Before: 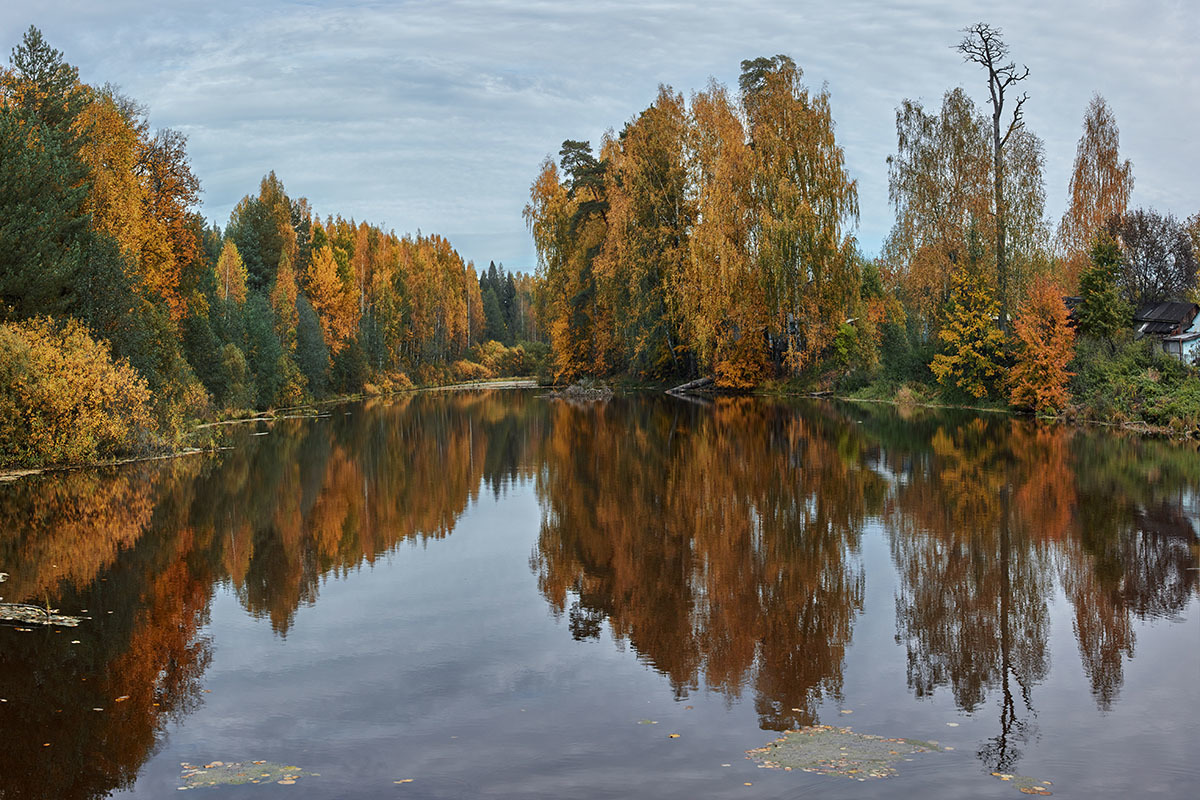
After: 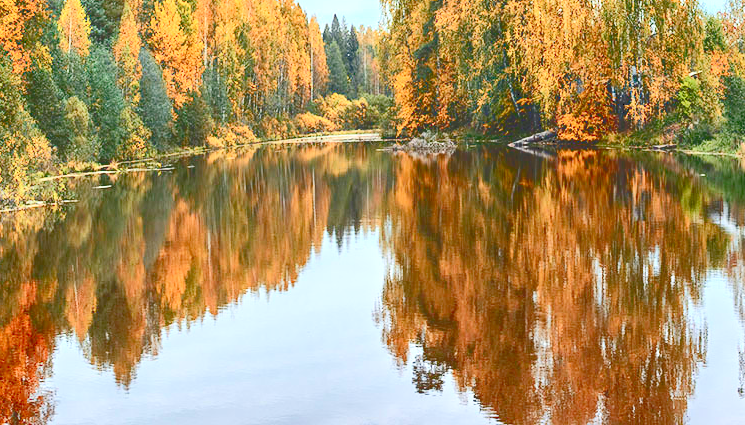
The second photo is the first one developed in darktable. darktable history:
levels: levels [0.008, 0.318, 0.836]
crop: left 13.14%, top 30.906%, right 24.728%, bottom 15.9%
tone curve: curves: ch0 [(0, 0) (0.003, 0.058) (0.011, 0.061) (0.025, 0.065) (0.044, 0.076) (0.069, 0.083) (0.1, 0.09) (0.136, 0.102) (0.177, 0.145) (0.224, 0.196) (0.277, 0.278) (0.335, 0.375) (0.399, 0.486) (0.468, 0.578) (0.543, 0.651) (0.623, 0.717) (0.709, 0.783) (0.801, 0.838) (0.898, 0.91) (1, 1)], color space Lab, independent channels, preserve colors none
